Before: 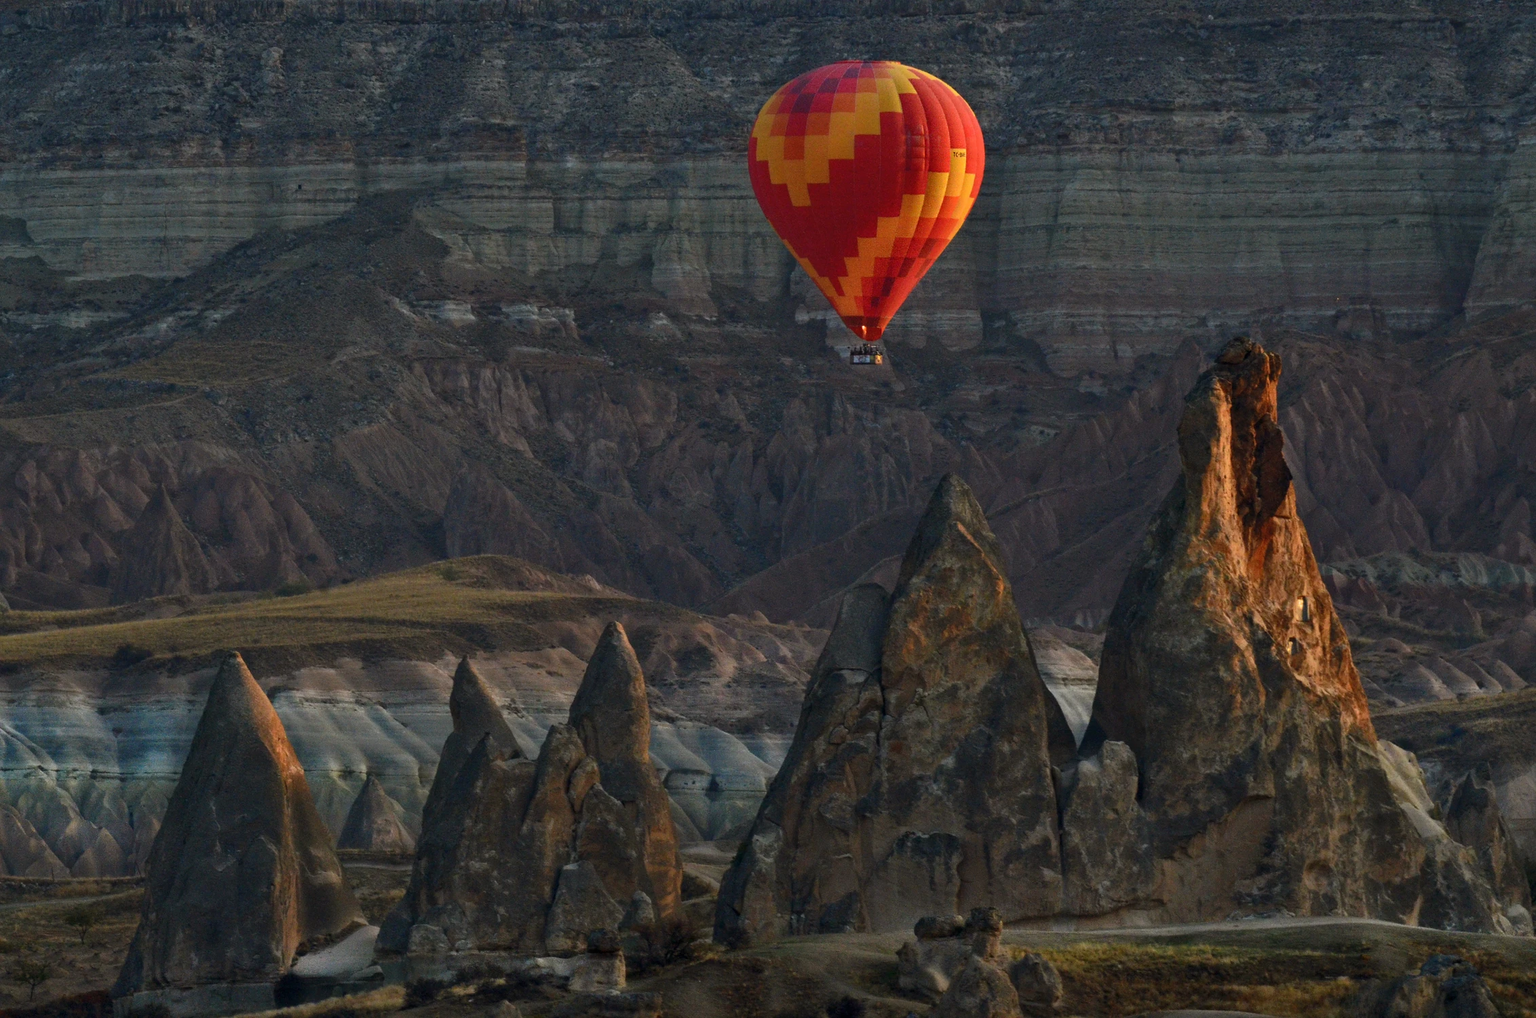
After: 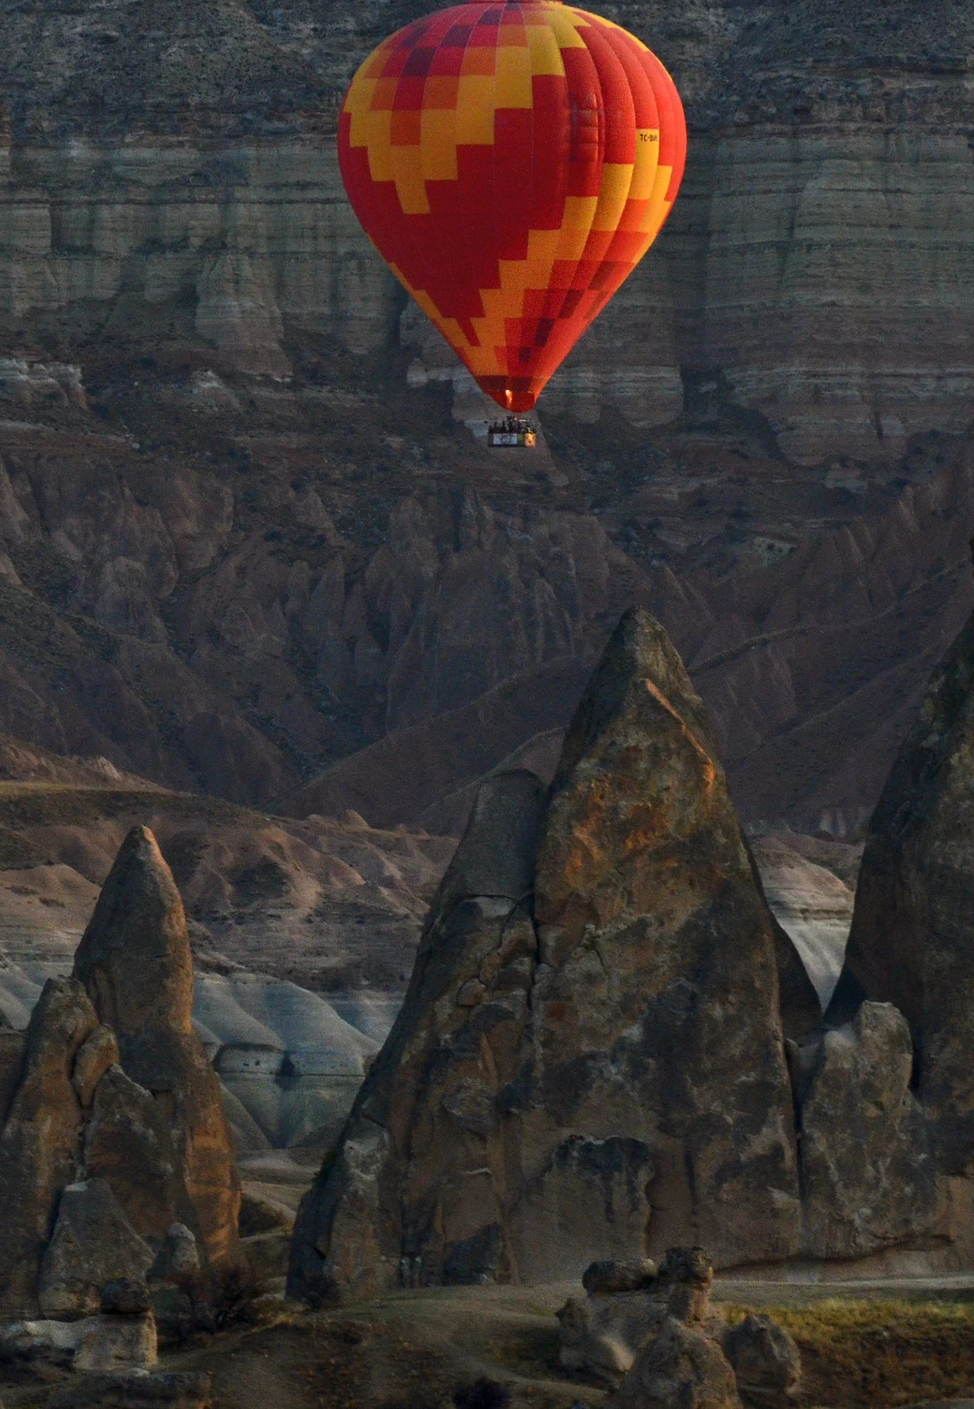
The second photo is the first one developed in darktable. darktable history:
crop: left 33.819%, top 6.037%, right 23.131%
